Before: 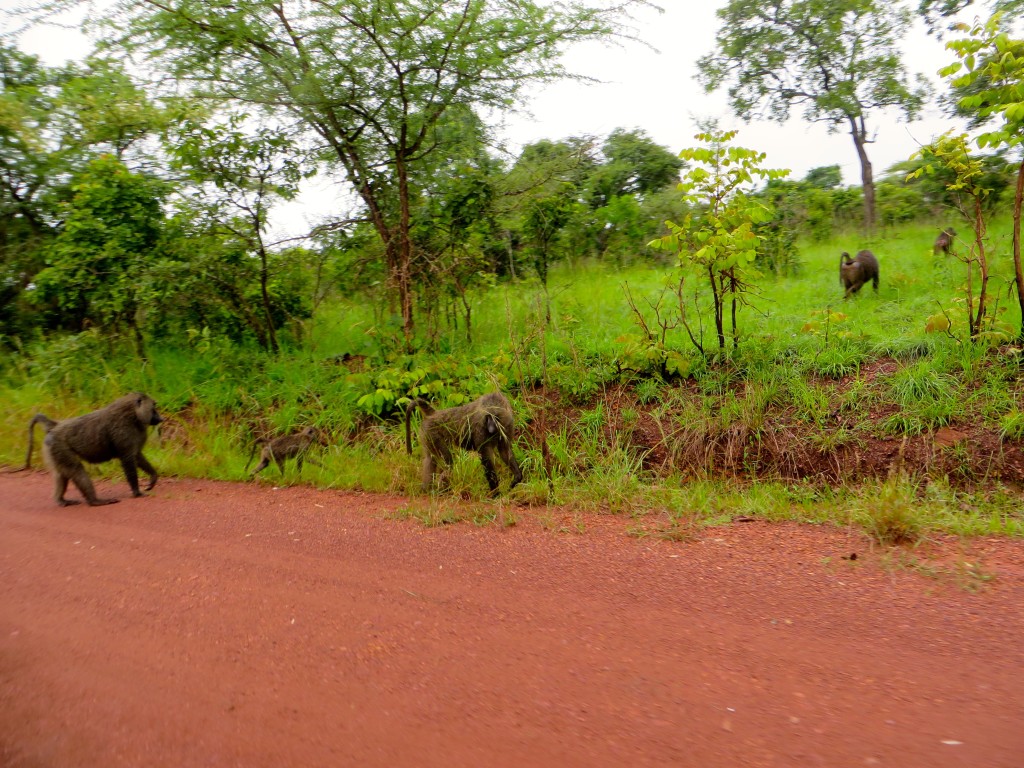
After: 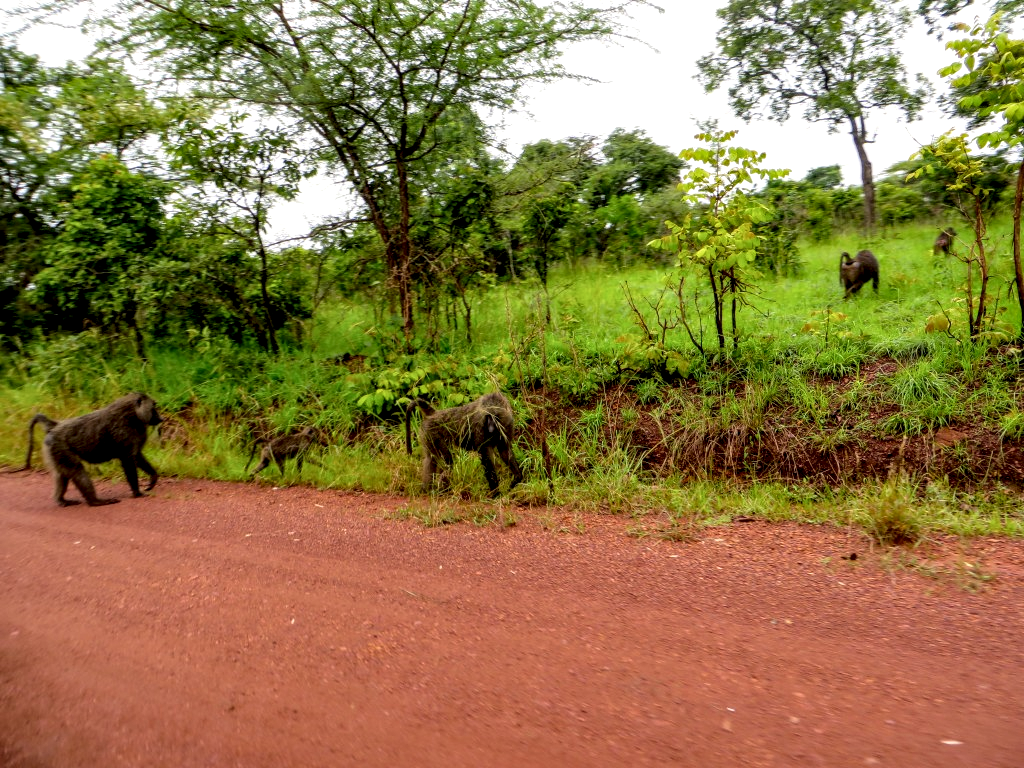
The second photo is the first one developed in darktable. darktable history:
local contrast: highlights 22%, shadows 69%, detail 170%
